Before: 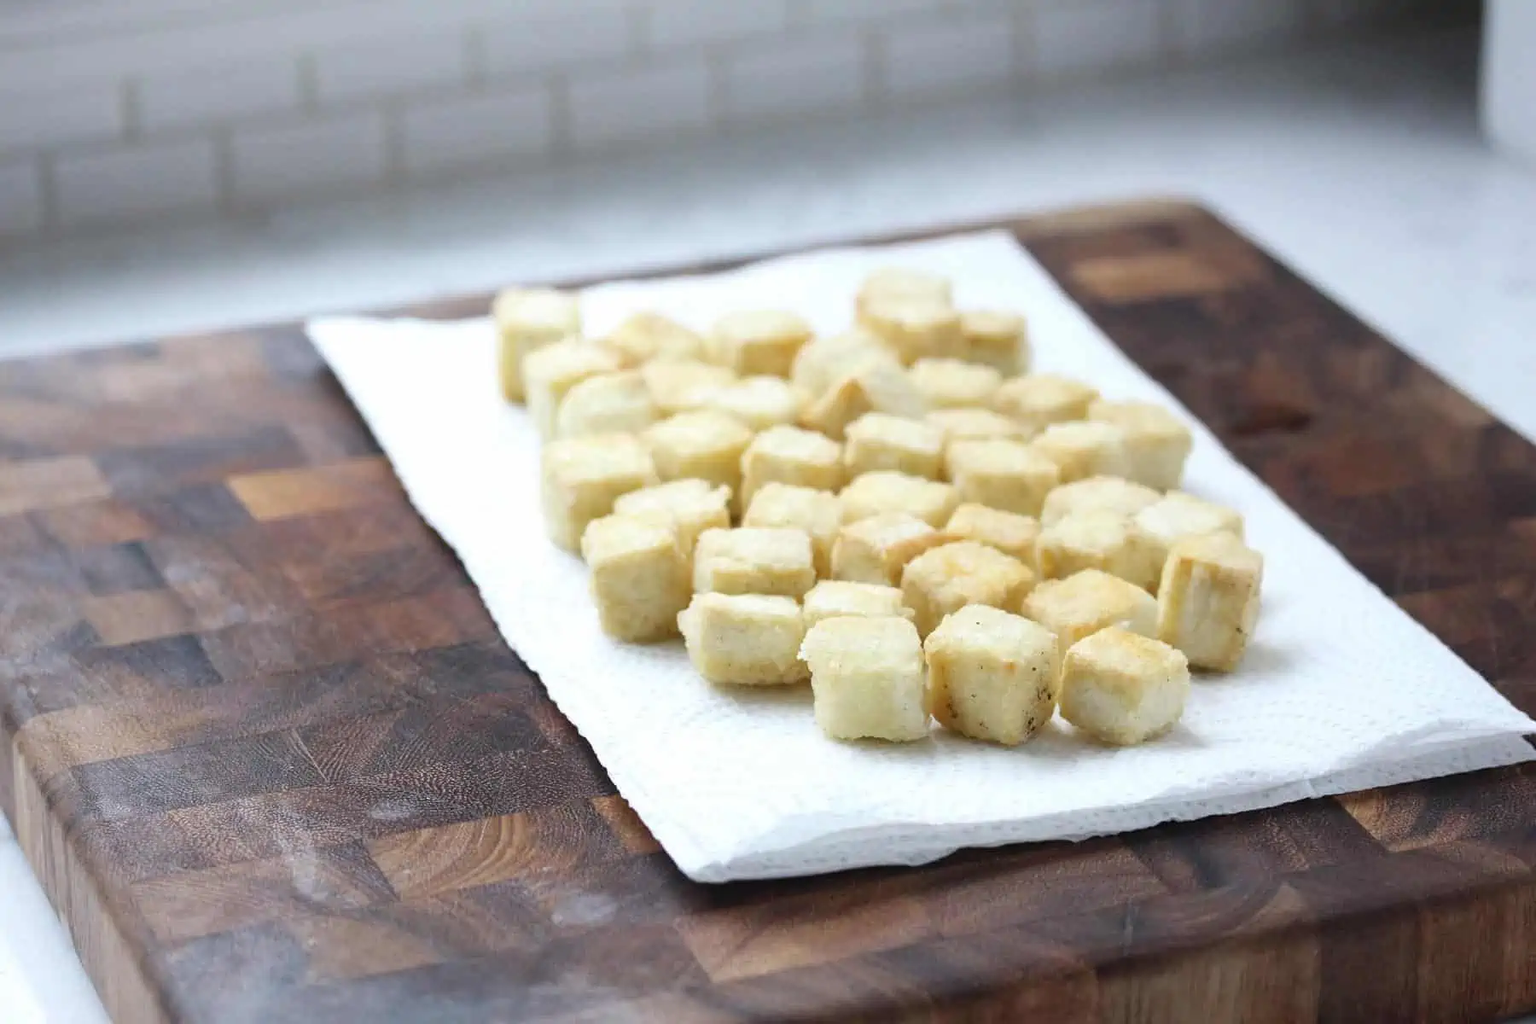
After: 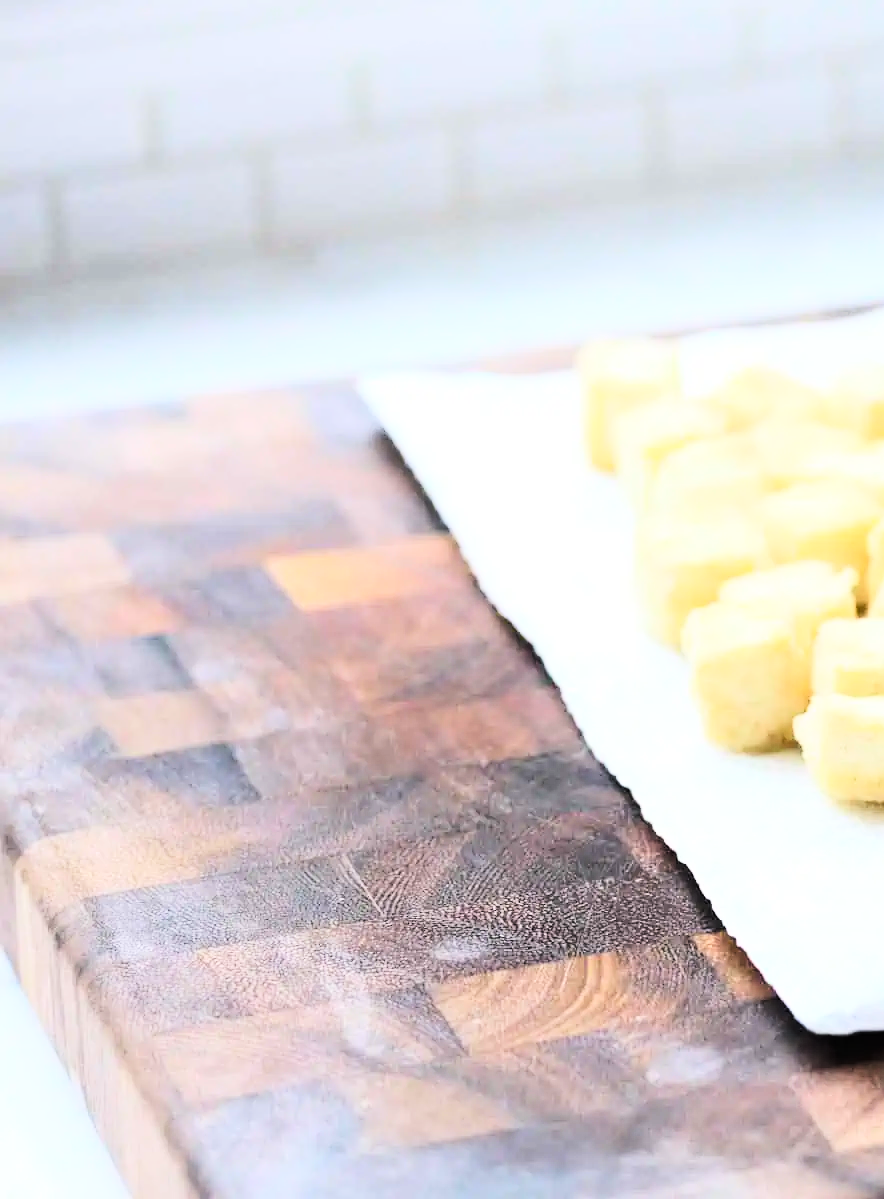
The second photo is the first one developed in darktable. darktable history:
shadows and highlights: shadows 0, highlights 40
crop and rotate: left 0%, top 0%, right 50.845%
tone curve: curves: ch0 [(0, 0) (0.004, 0) (0.133, 0.071) (0.325, 0.456) (0.832, 0.957) (1, 1)], color space Lab, linked channels, preserve colors none
